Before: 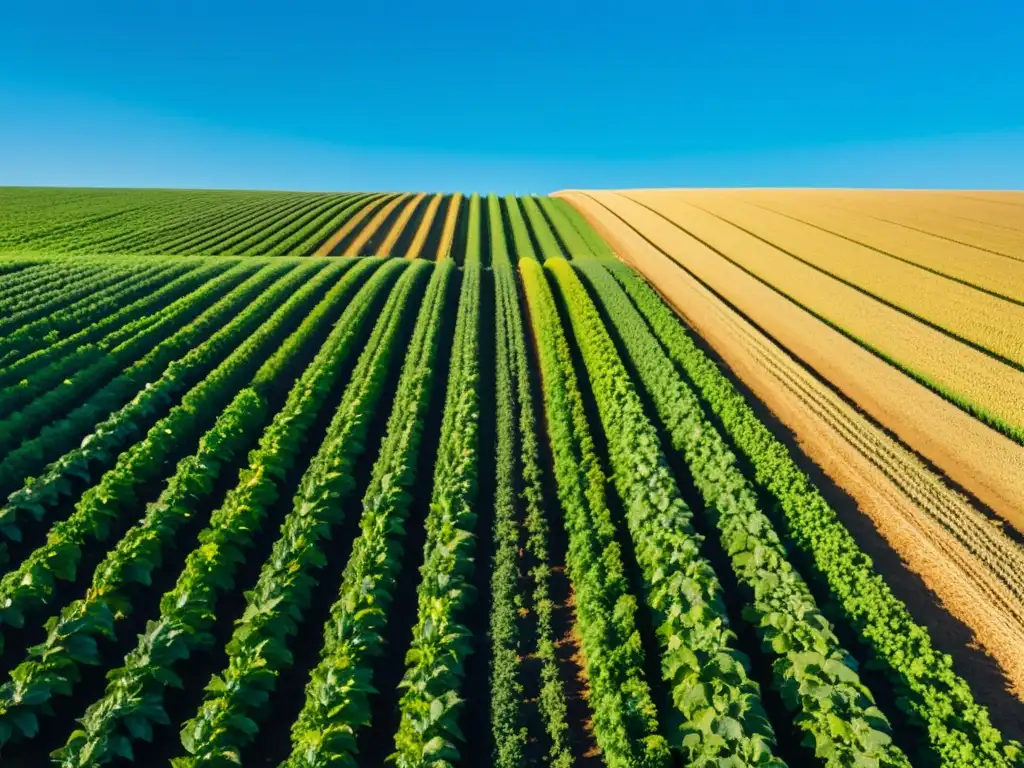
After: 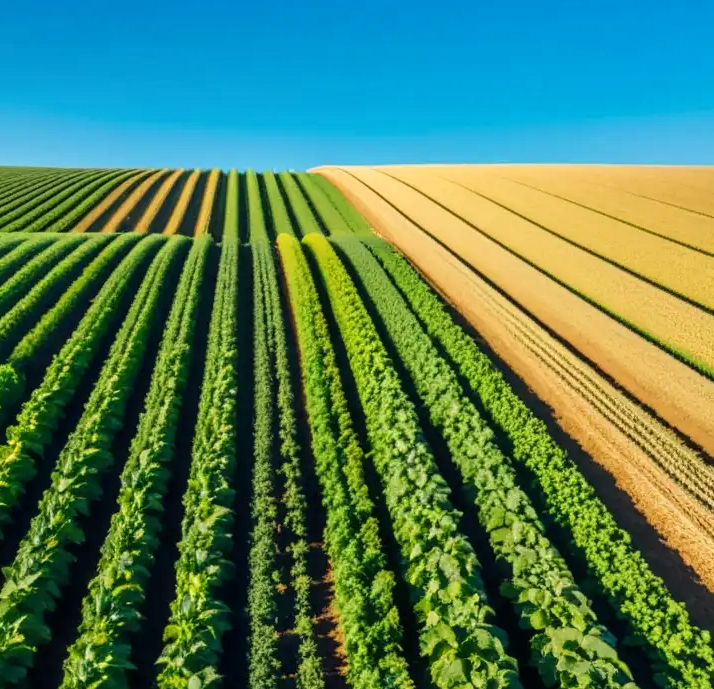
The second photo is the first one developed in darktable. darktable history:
crop and rotate: left 23.633%, top 3.146%, right 6.631%, bottom 7.074%
local contrast: on, module defaults
